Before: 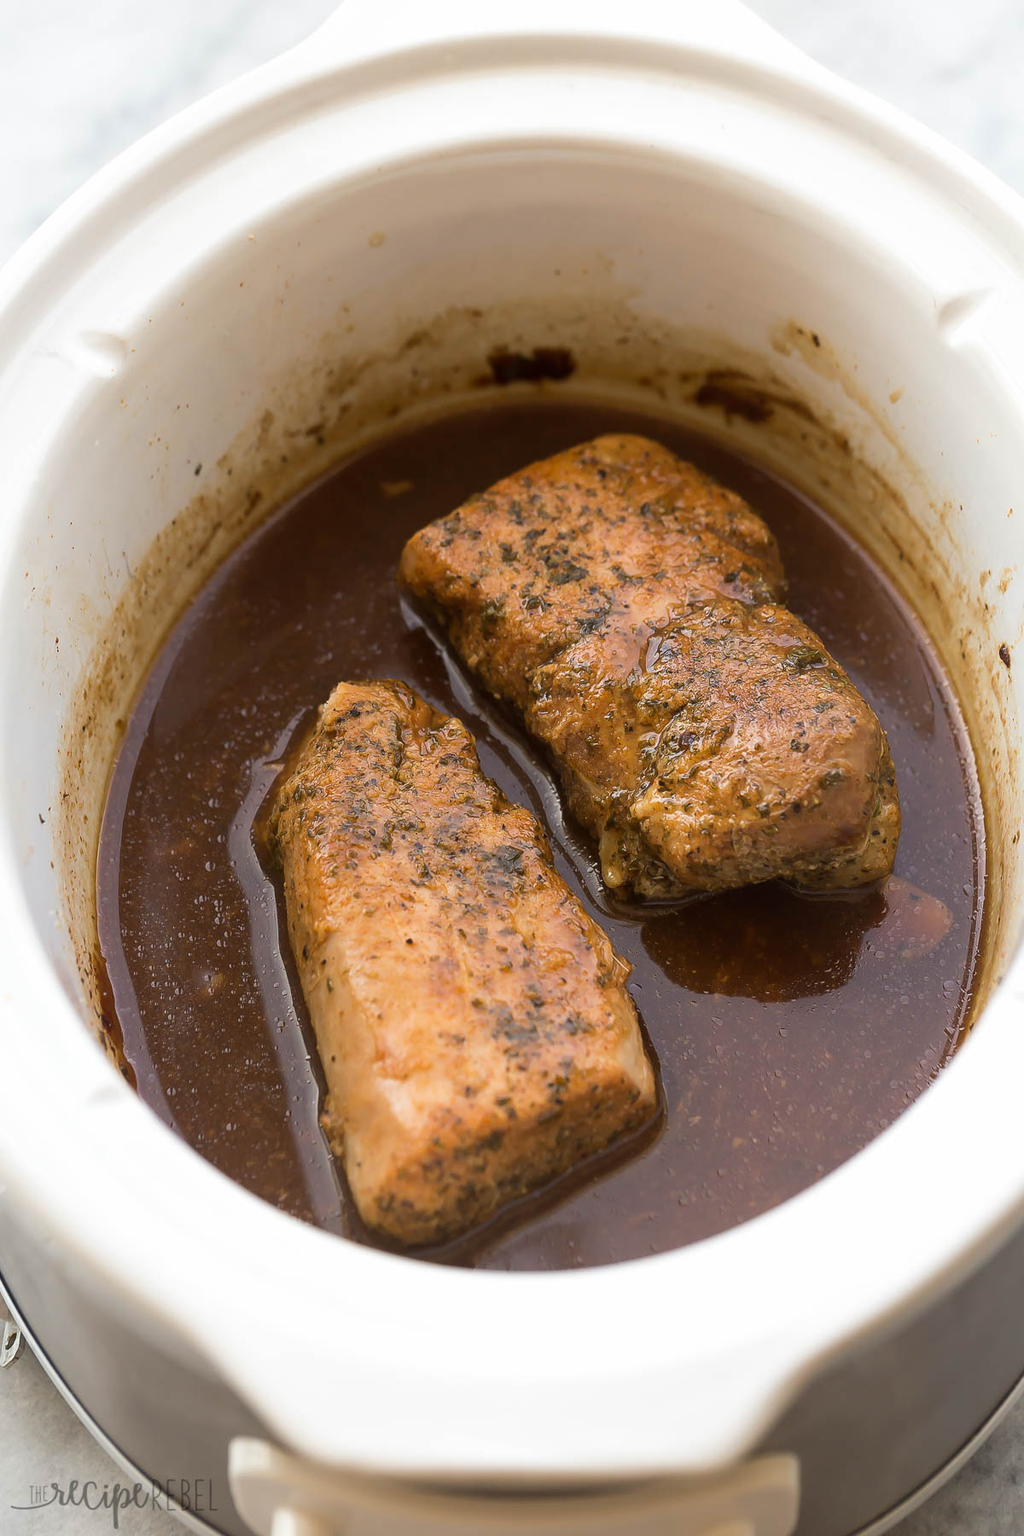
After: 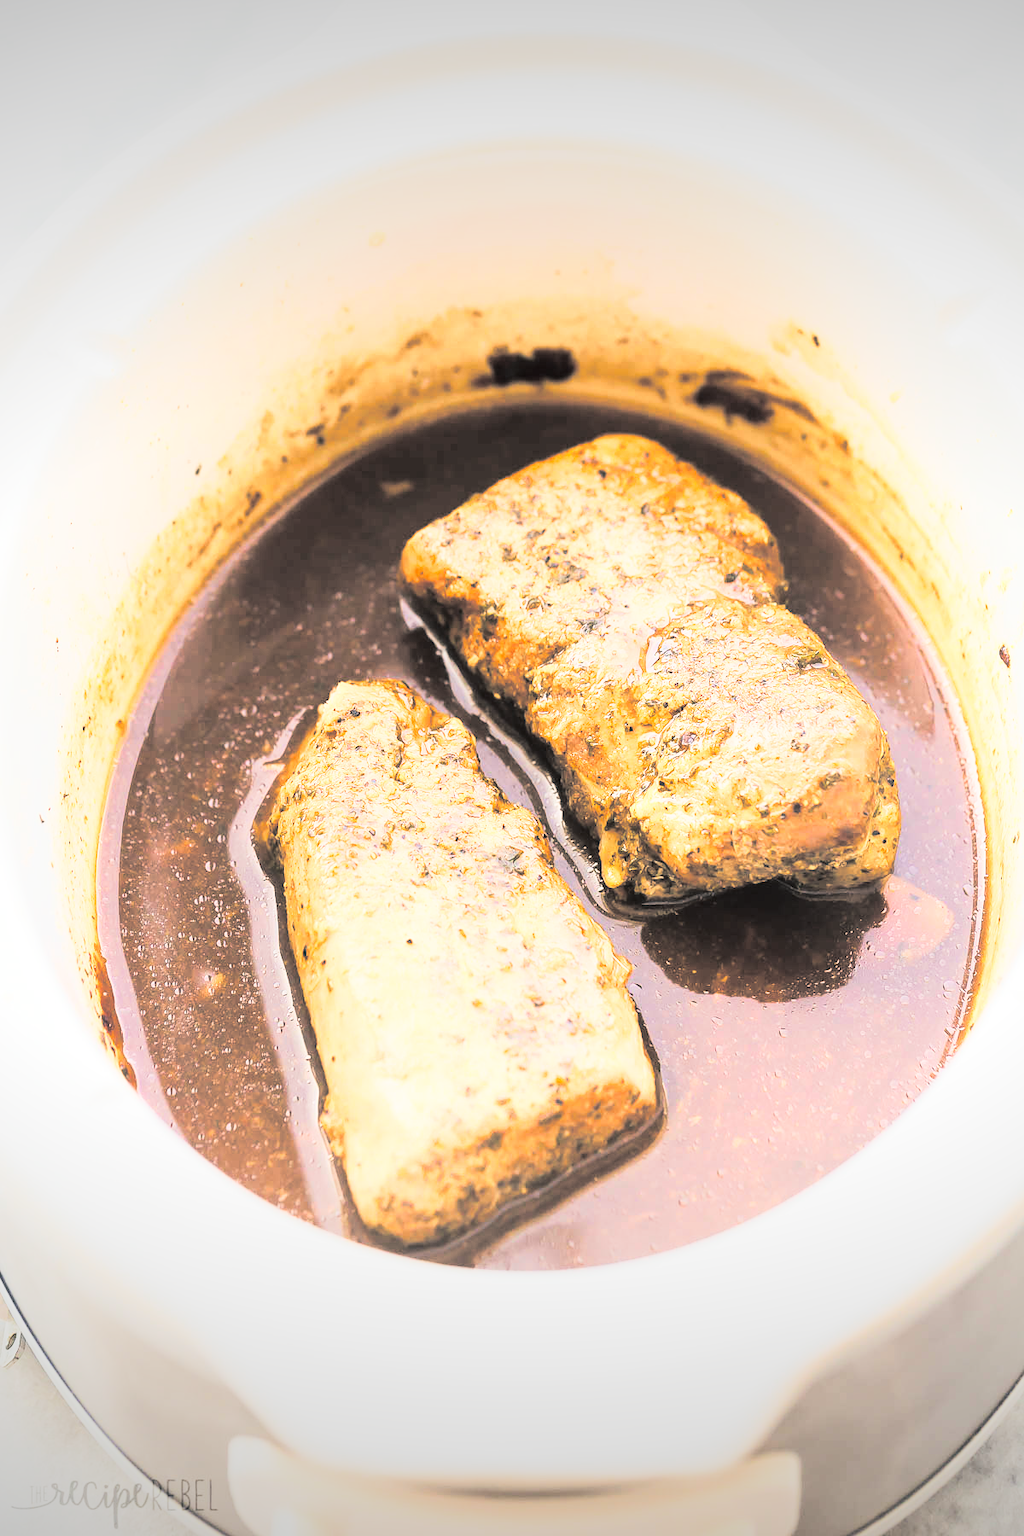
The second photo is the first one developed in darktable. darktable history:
tone curve: curves: ch0 [(0, 0) (0.417, 0.851) (1, 1)]
split-toning: shadows › hue 201.6°, shadows › saturation 0.16, highlights › hue 50.4°, highlights › saturation 0.2, balance -49.9
vignetting: fall-off radius 100%, width/height ratio 1.337
